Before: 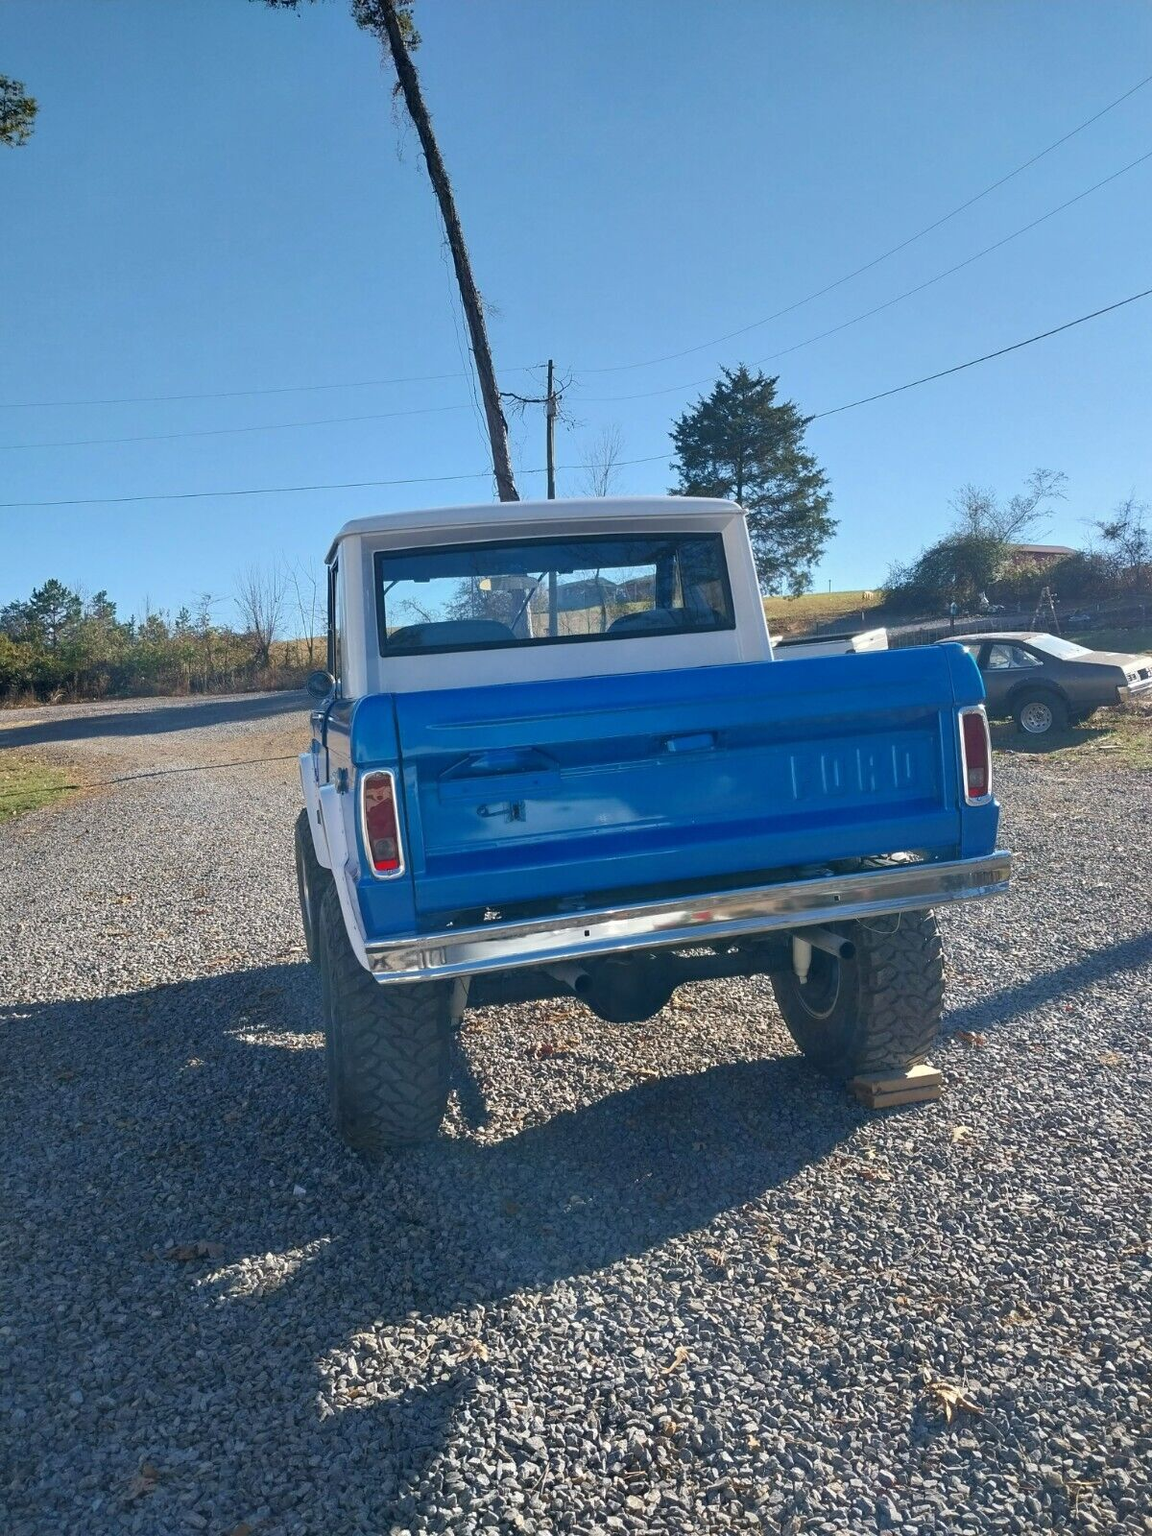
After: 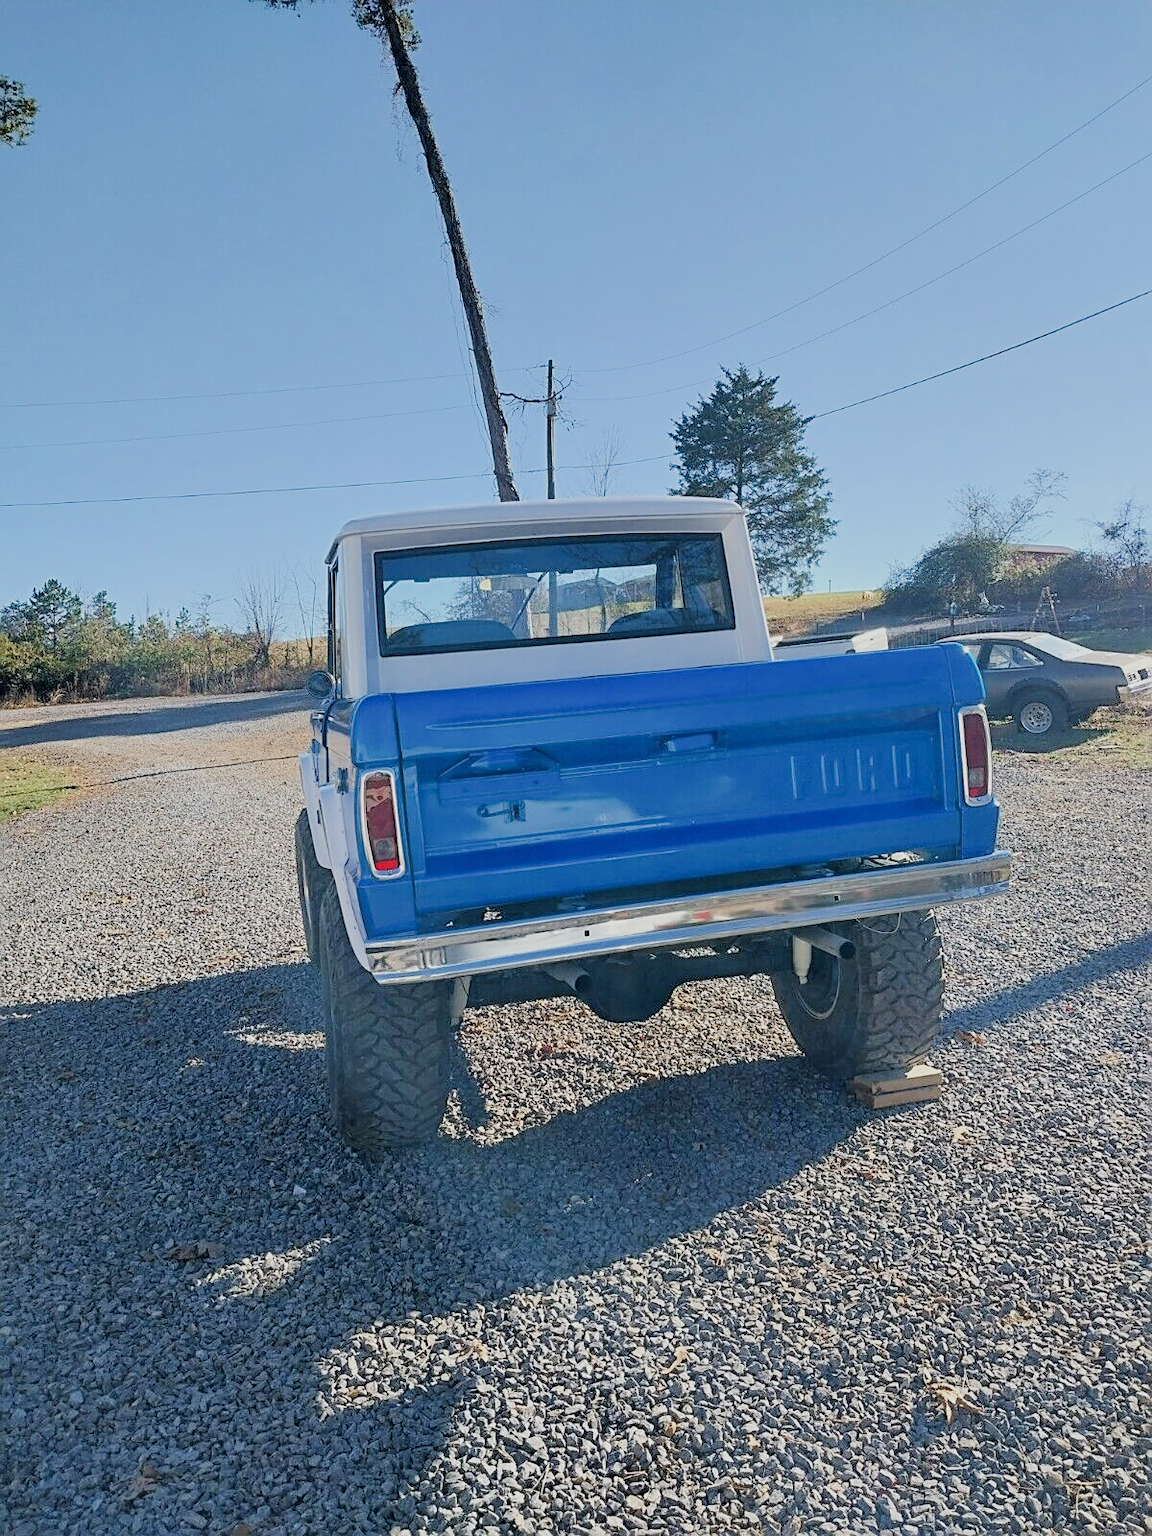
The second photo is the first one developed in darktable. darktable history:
sharpen: on, module defaults
exposure: exposure 0.698 EV, compensate exposure bias true, compensate highlight preservation false
filmic rgb: black relative exposure -6.22 EV, white relative exposure 6.94 EV, hardness 2.24
